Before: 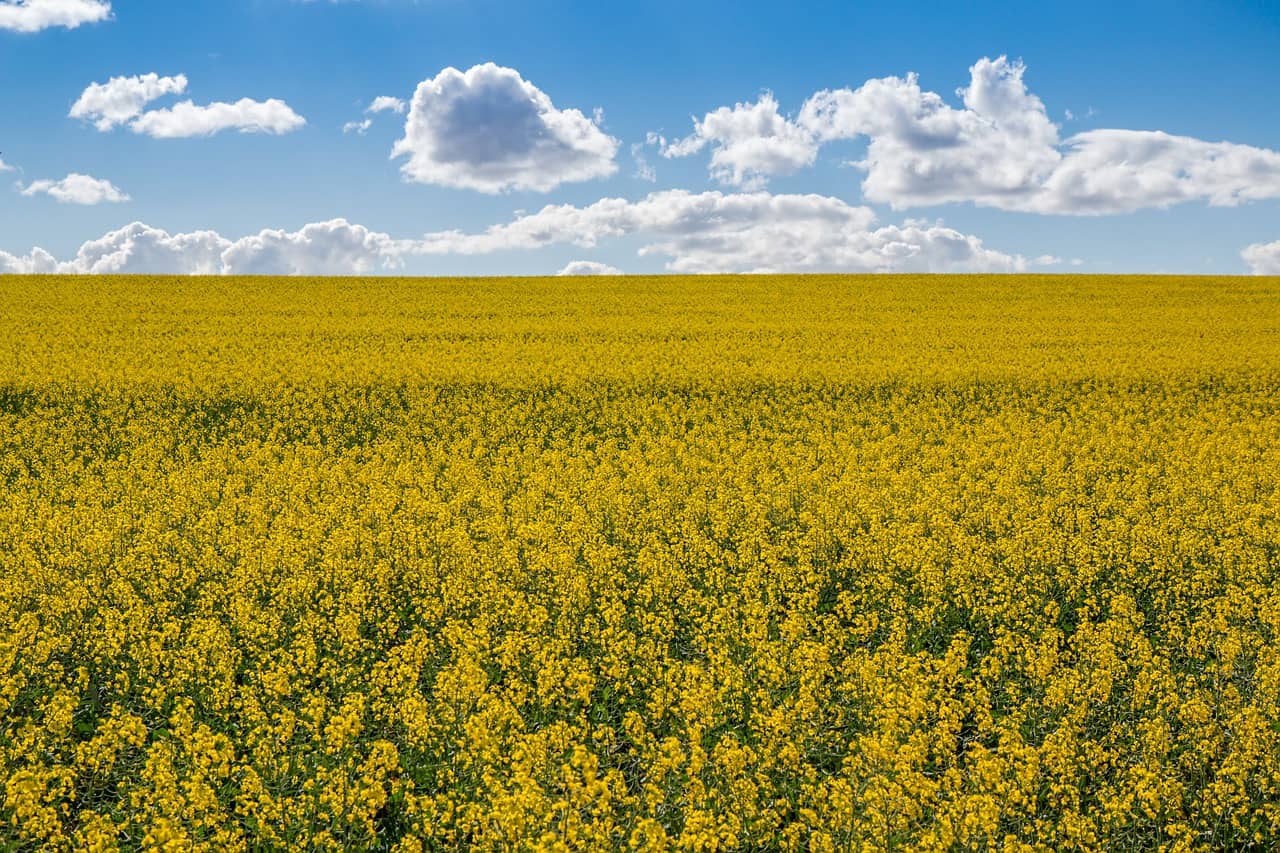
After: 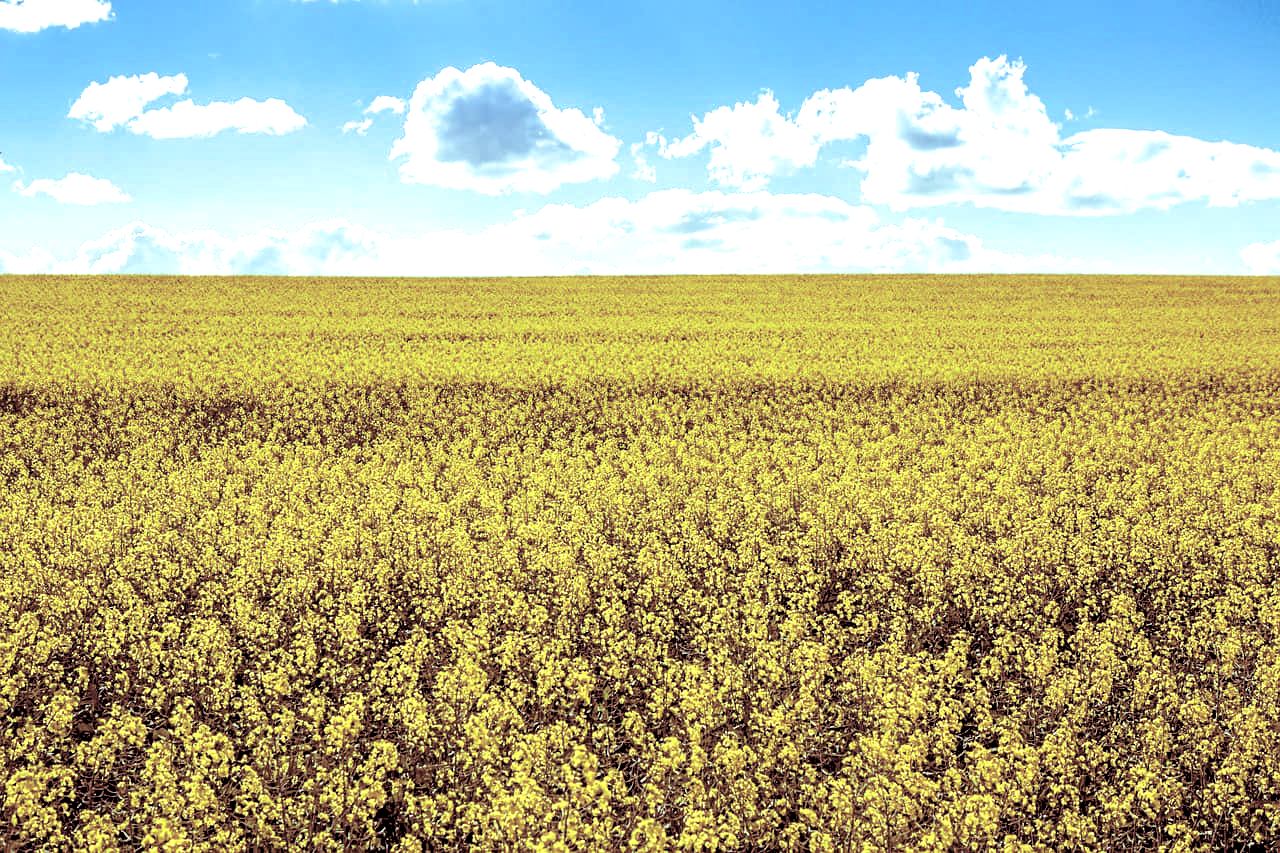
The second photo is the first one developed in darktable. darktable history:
color balance: mode lift, gamma, gain (sRGB), lift [0.997, 0.979, 1.021, 1.011], gamma [1, 1.084, 0.916, 0.998], gain [1, 0.87, 1.13, 1.101], contrast 4.55%, contrast fulcrum 38.24%, output saturation 104.09%
rgb levels: levels [[0.029, 0.461, 0.922], [0, 0.5, 1], [0, 0.5, 1]]
color correction: saturation 0.8
exposure: exposure 0.559 EV, compensate highlight preservation false
split-toning: highlights › saturation 0, balance -61.83
